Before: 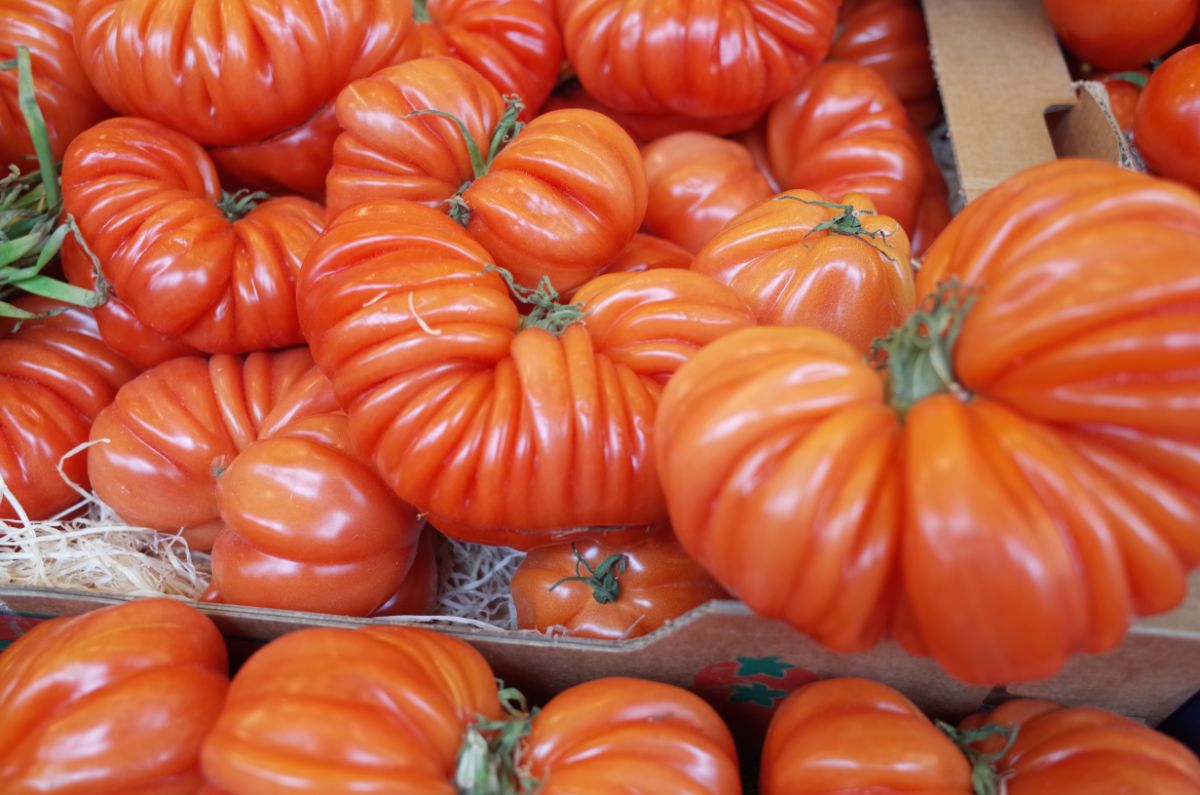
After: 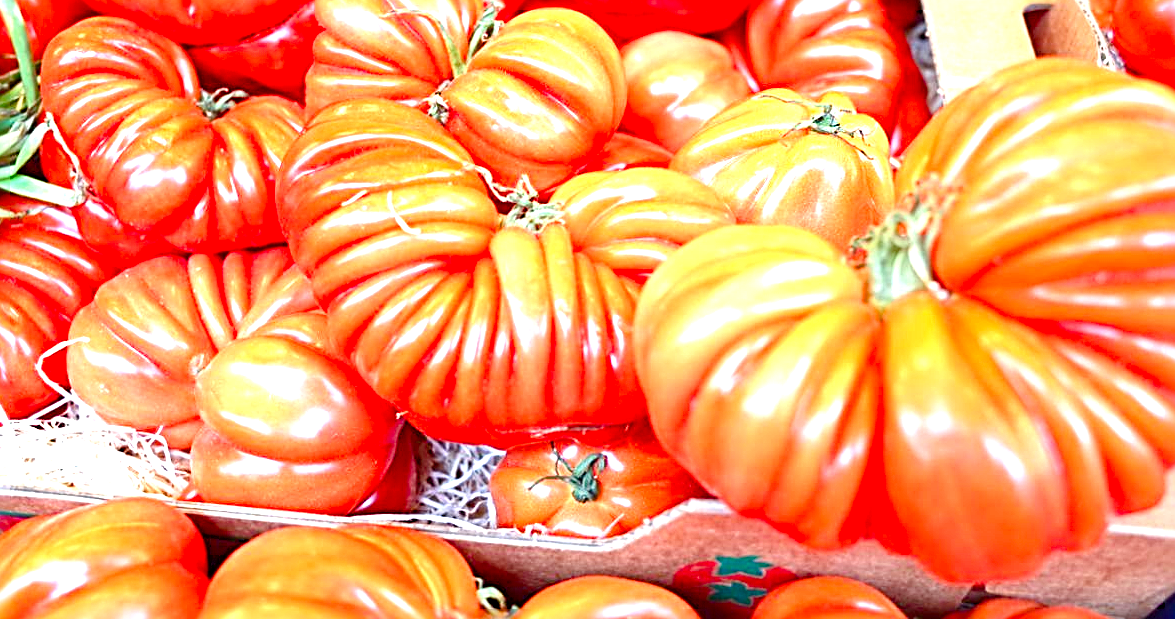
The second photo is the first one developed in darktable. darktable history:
color balance rgb: perceptual saturation grading › global saturation 20%, perceptual saturation grading › highlights -25%, perceptual saturation grading › shadows 50%
exposure: exposure 2.003 EV, compensate highlight preservation false
crop and rotate: left 1.814%, top 12.818%, right 0.25%, bottom 9.225%
contrast brightness saturation: contrast 0.08, saturation 0.2
sharpen: radius 3.69, amount 0.928
white balance: red 0.978, blue 0.999
color correction: saturation 0.99
